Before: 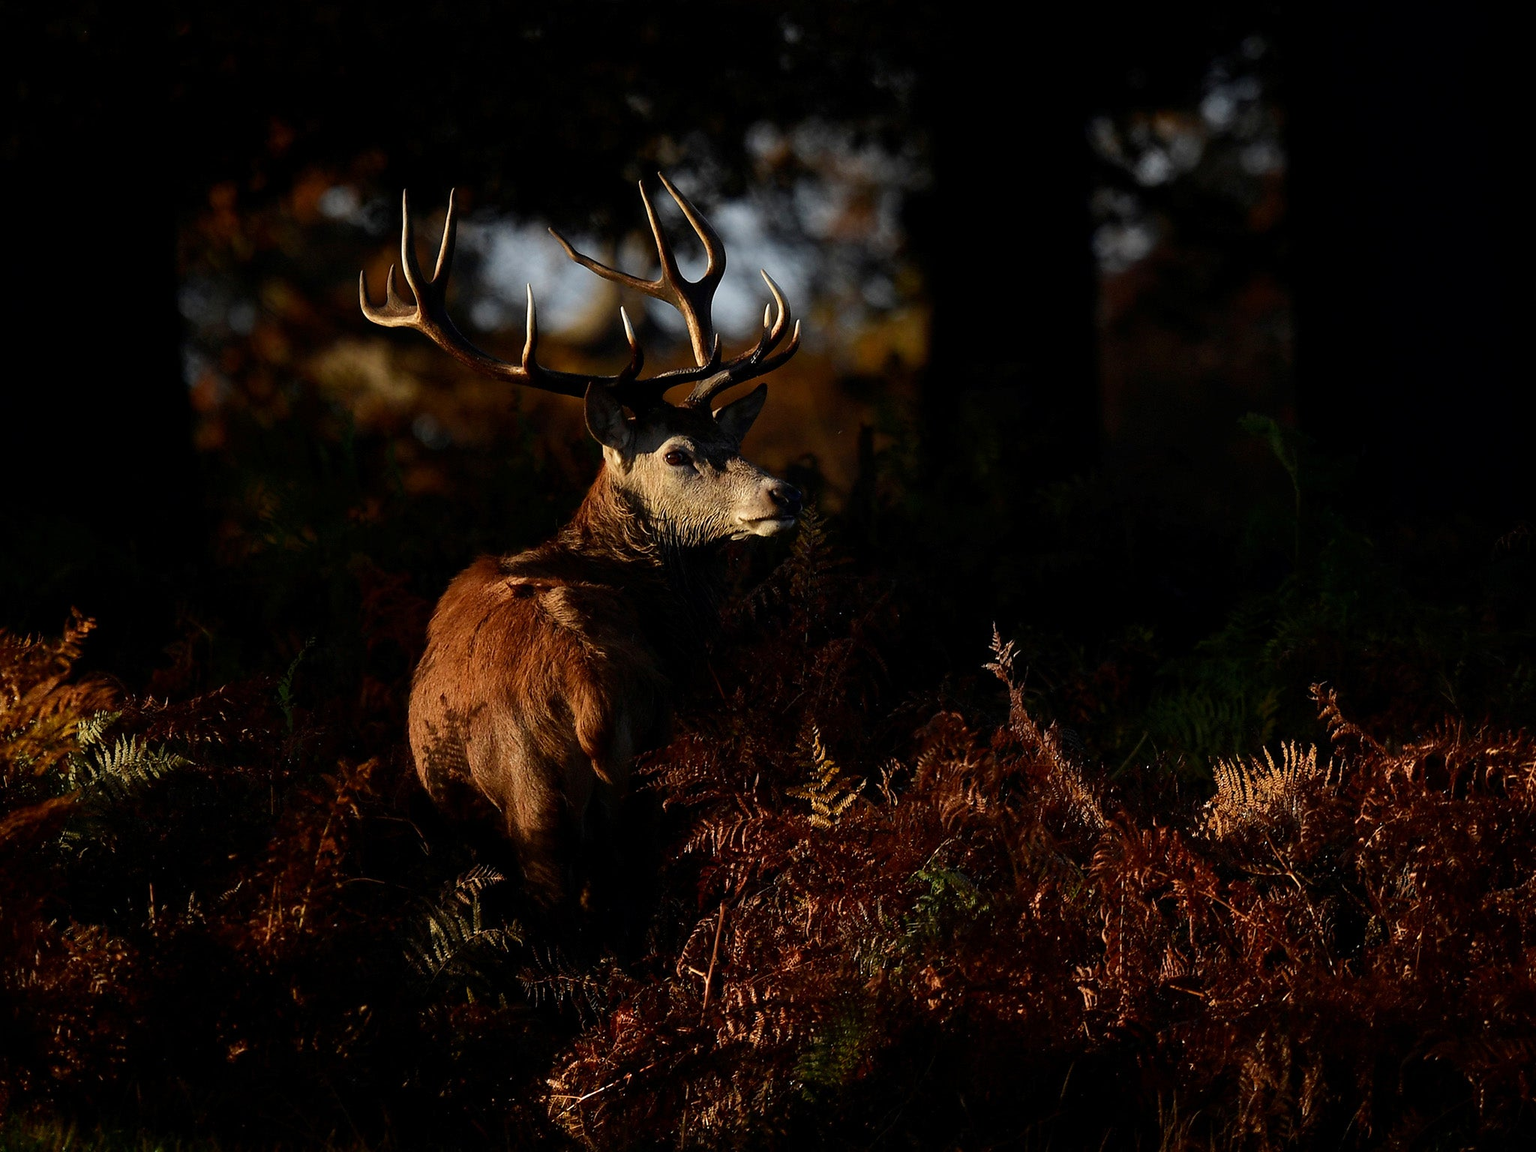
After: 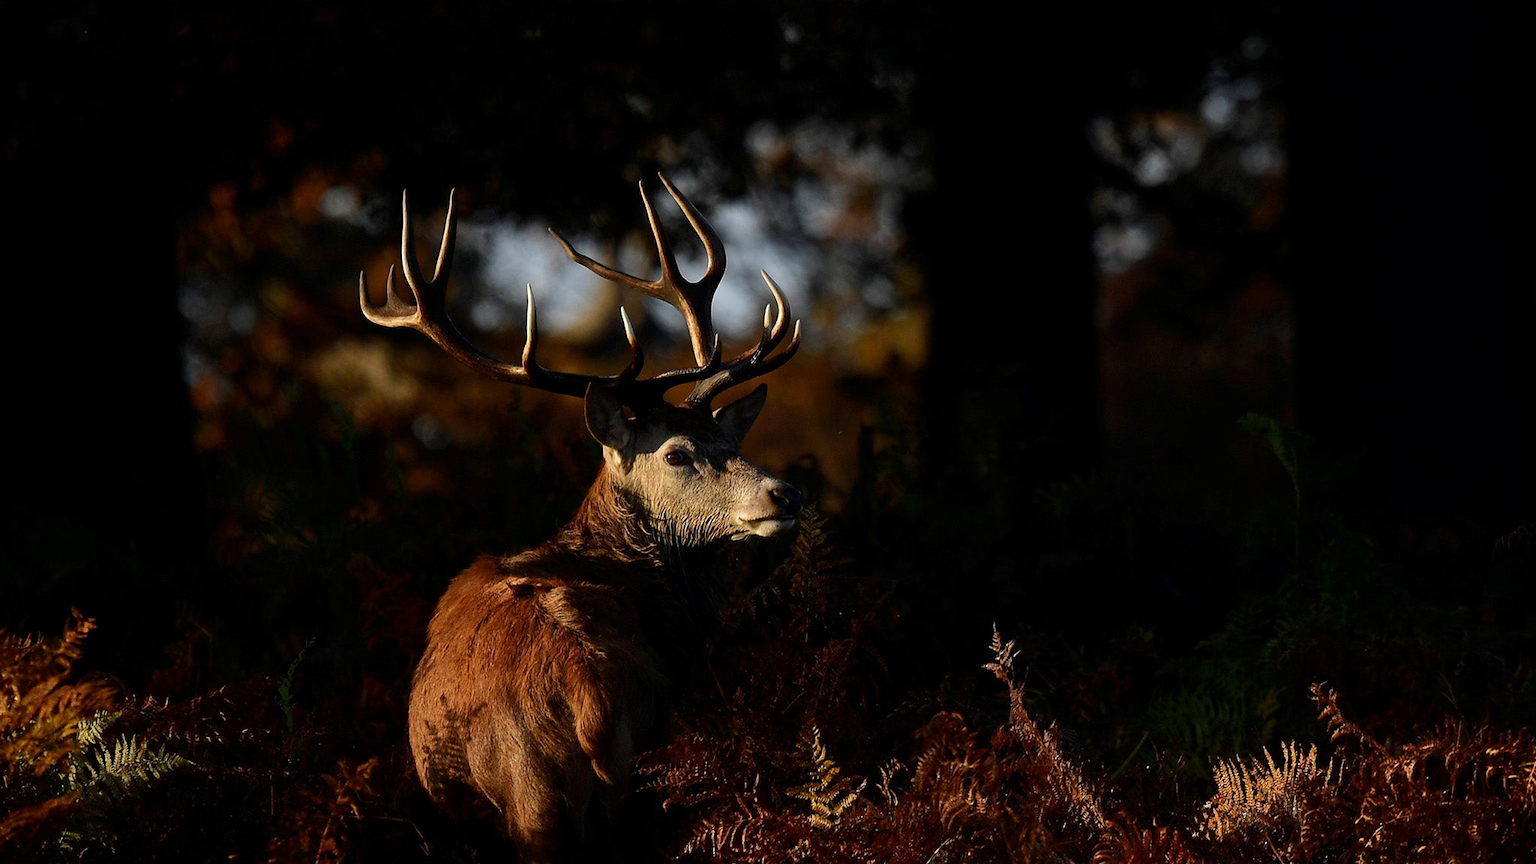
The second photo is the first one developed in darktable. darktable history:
crop: bottom 24.986%
